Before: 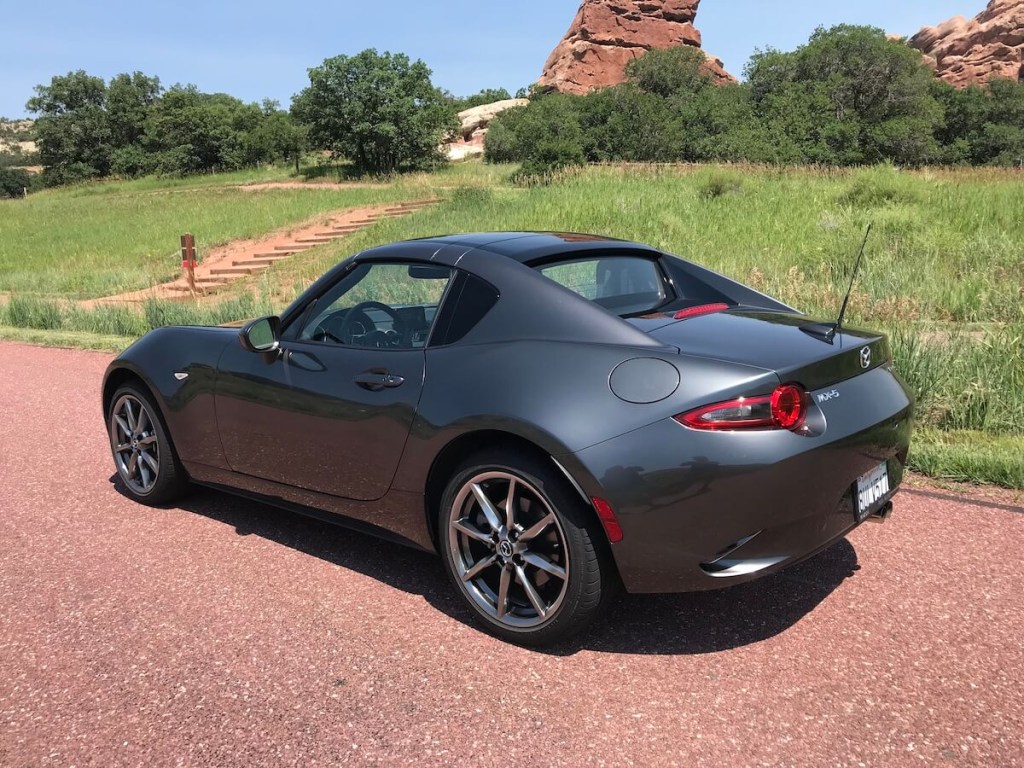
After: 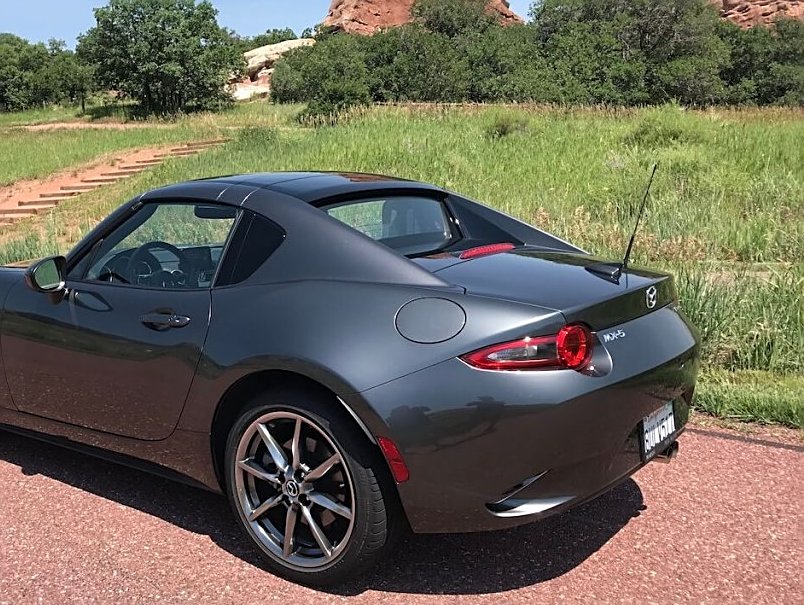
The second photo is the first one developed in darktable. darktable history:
crop and rotate: left 20.943%, top 7.823%, right 0.499%, bottom 13.322%
sharpen: on, module defaults
